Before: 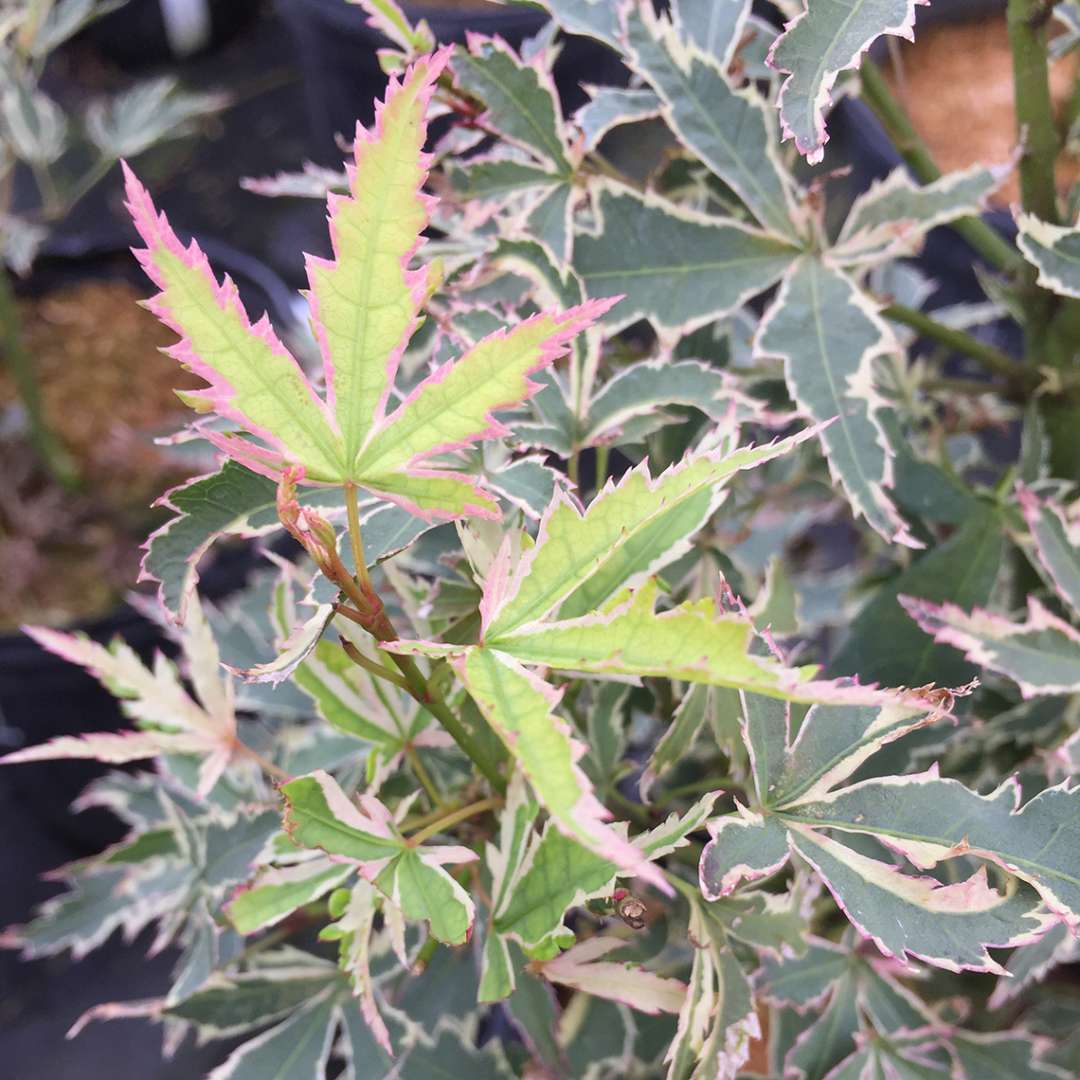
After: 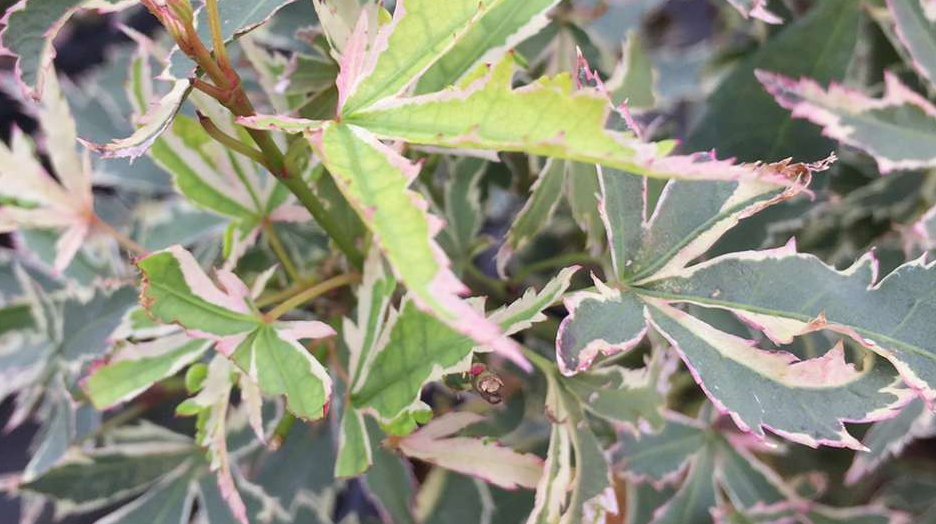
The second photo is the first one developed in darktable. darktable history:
crop and rotate: left 13.262%, top 48.651%, bottom 2.79%
